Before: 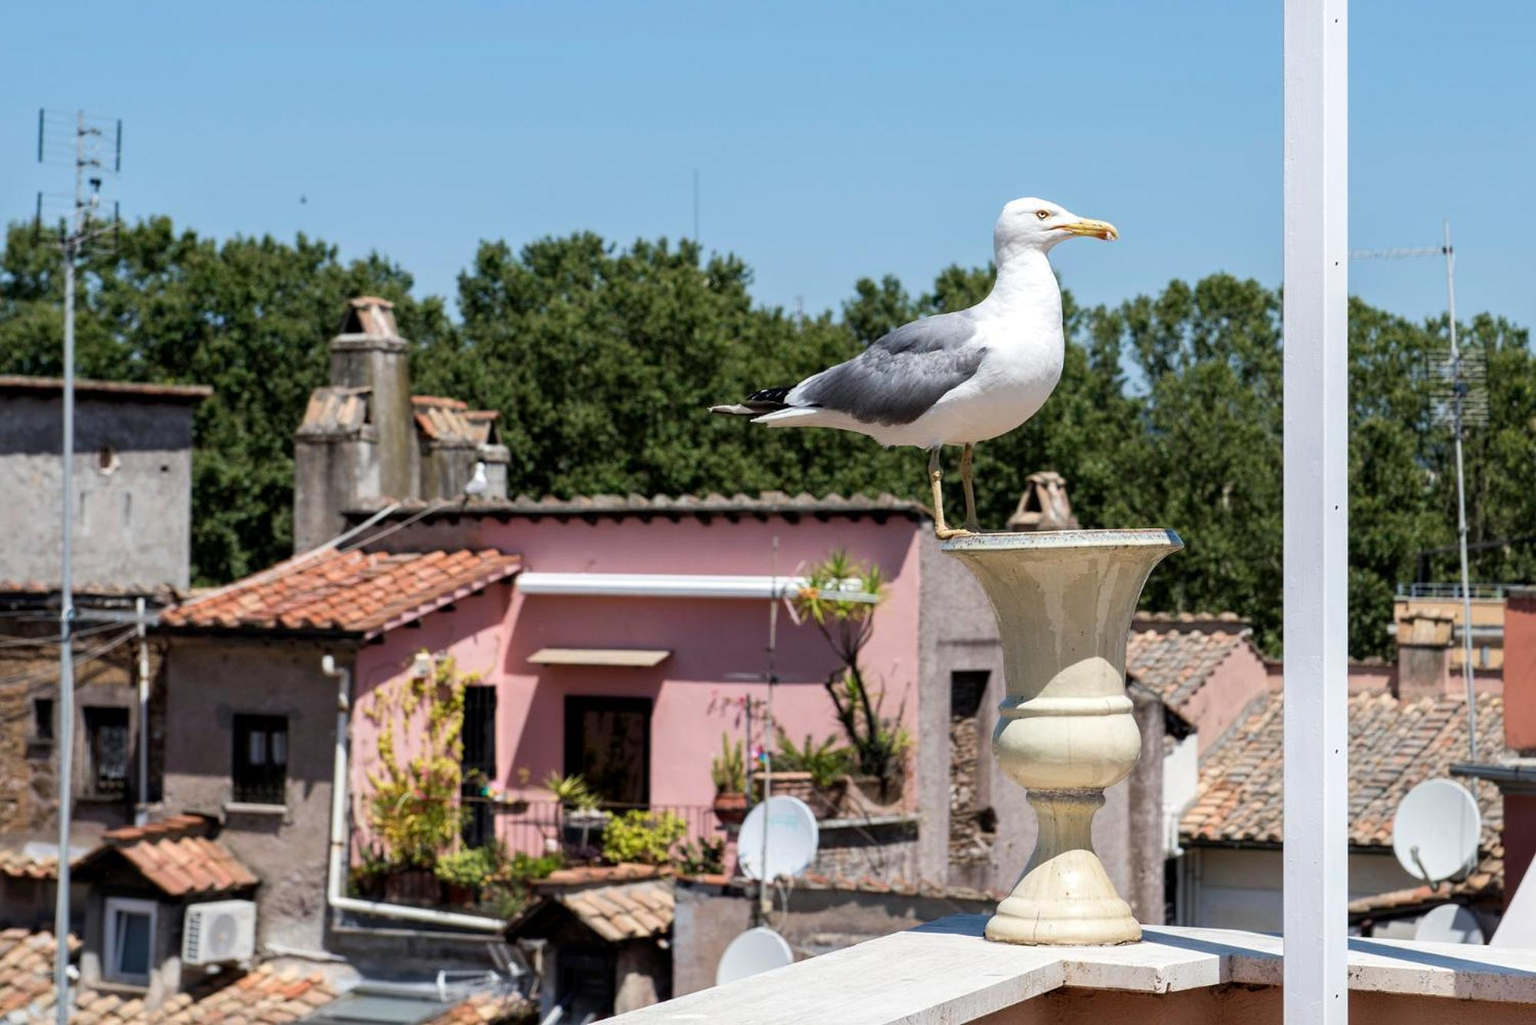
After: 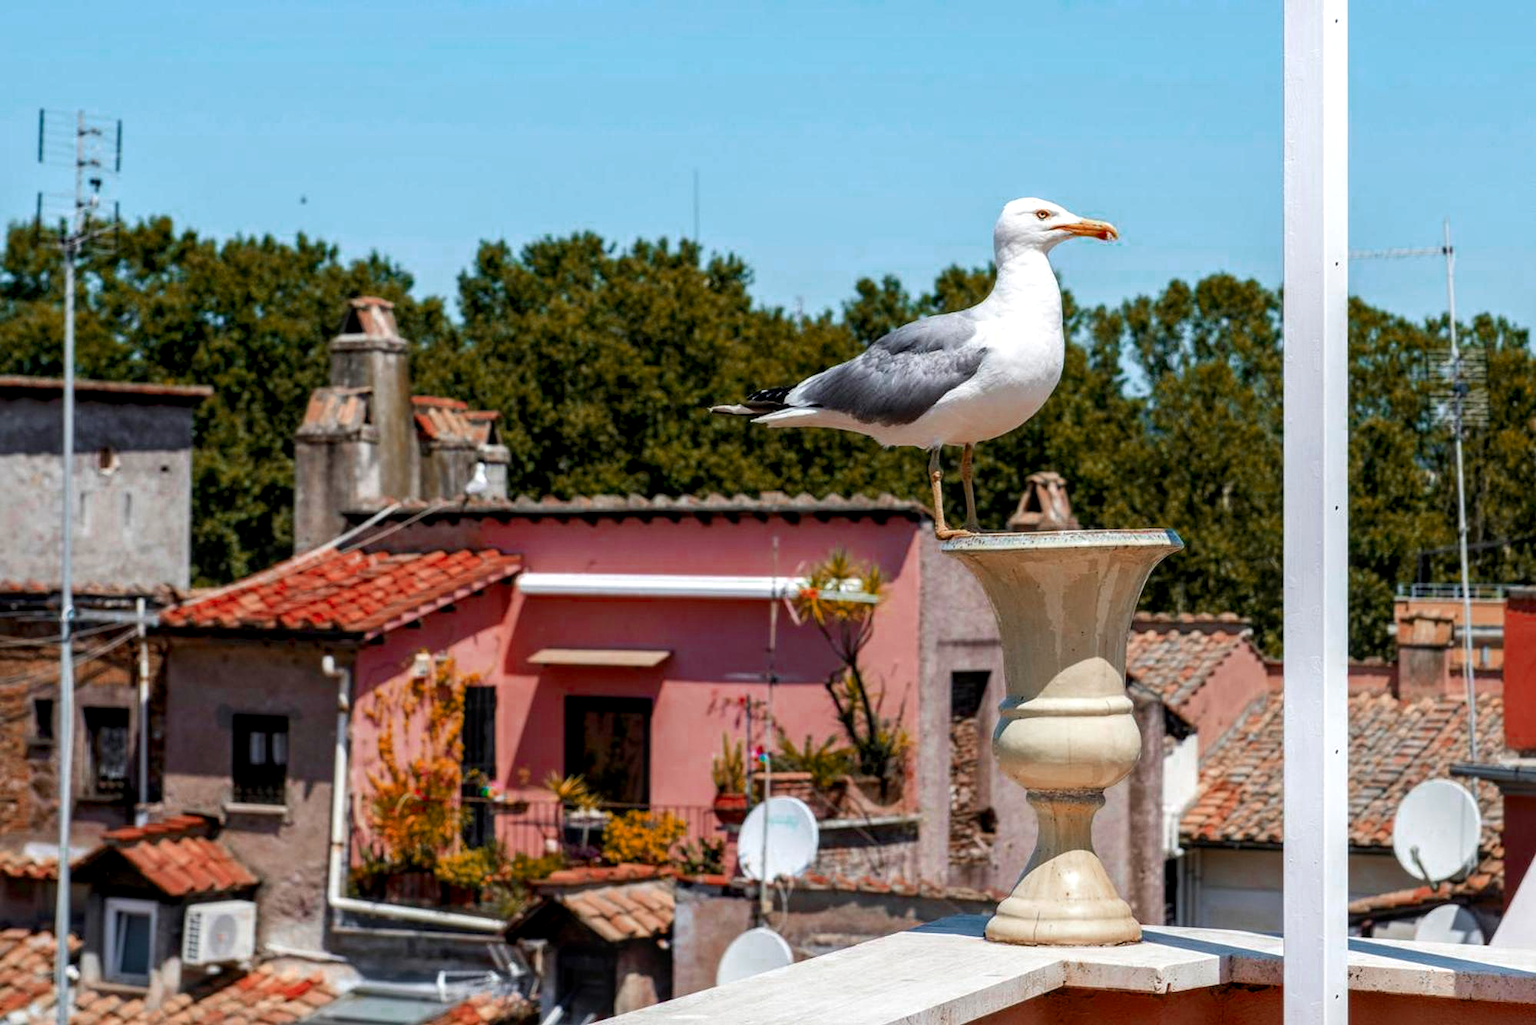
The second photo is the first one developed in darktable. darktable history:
local contrast: detail 130%
color balance rgb: linear chroma grading › global chroma 15%, perceptual saturation grading › global saturation 30%
color zones: curves: ch0 [(0, 0.299) (0.25, 0.383) (0.456, 0.352) (0.736, 0.571)]; ch1 [(0, 0.63) (0.151, 0.568) (0.254, 0.416) (0.47, 0.558) (0.732, 0.37) (0.909, 0.492)]; ch2 [(0.004, 0.604) (0.158, 0.443) (0.257, 0.403) (0.761, 0.468)]
